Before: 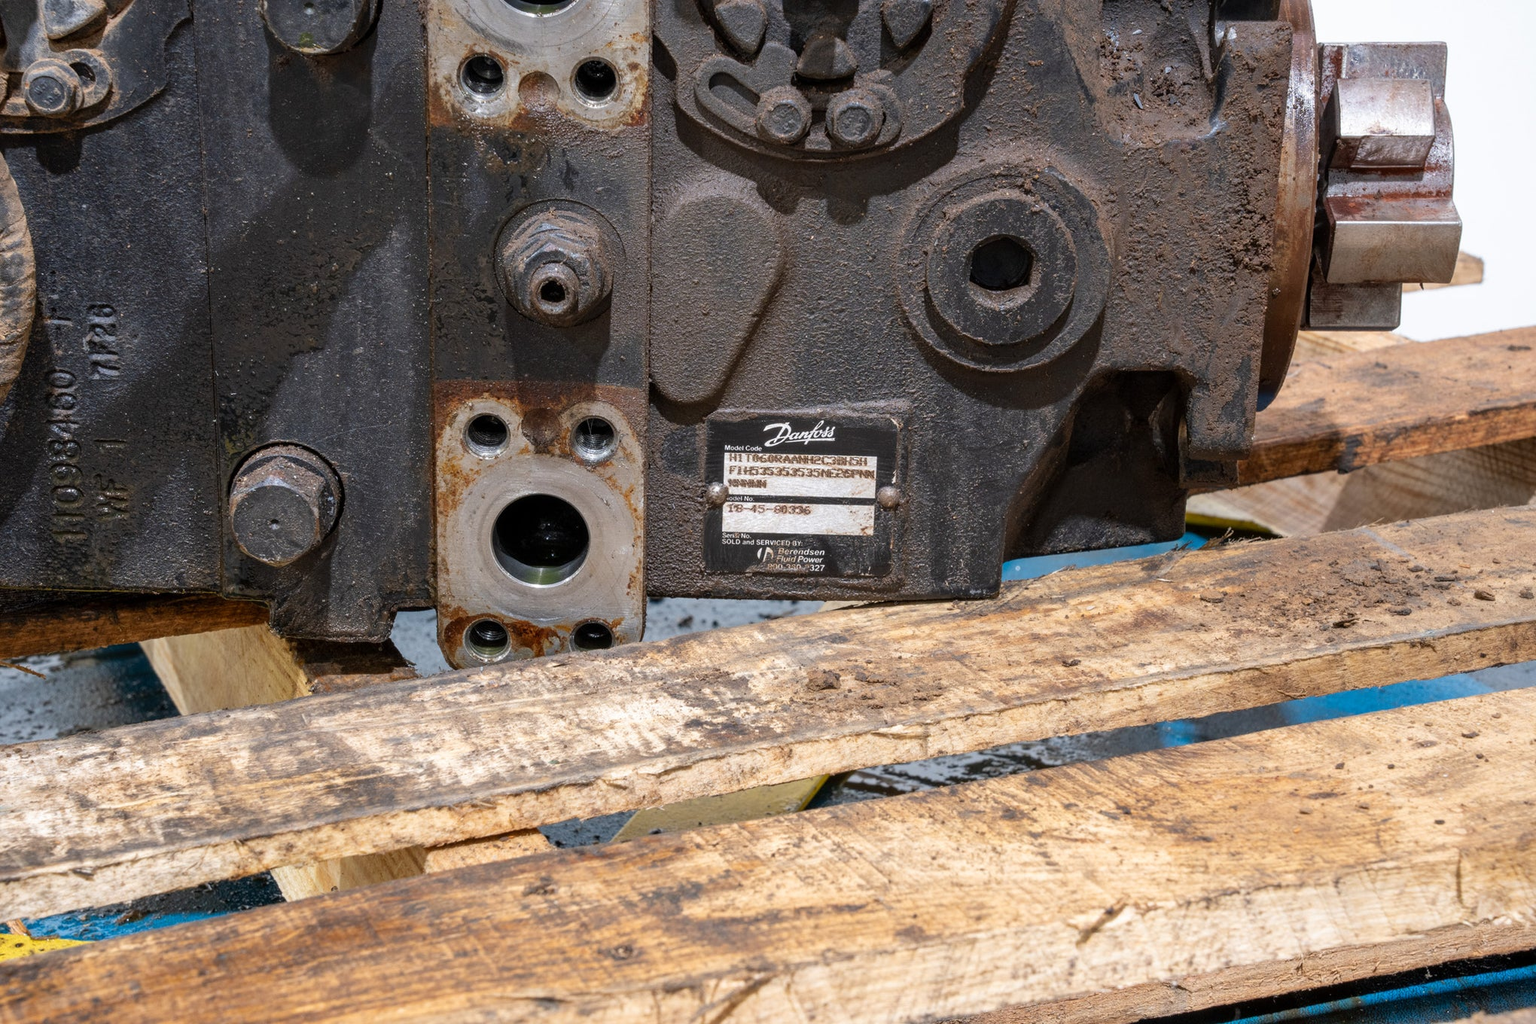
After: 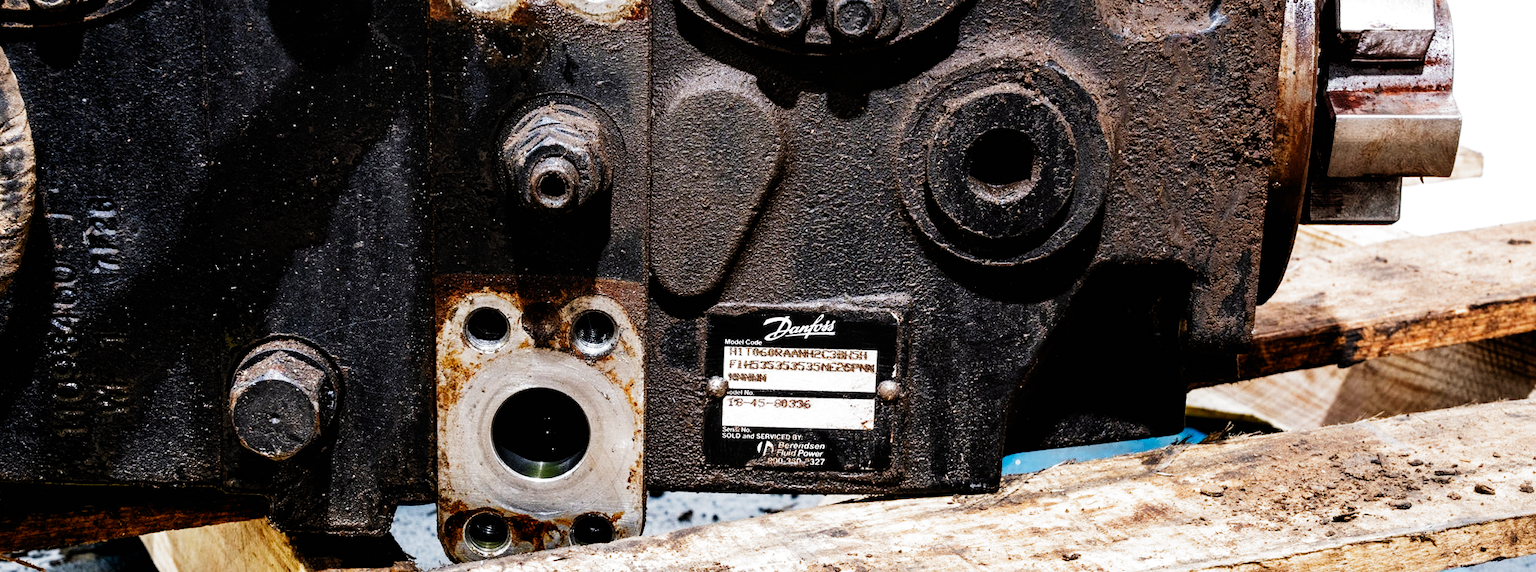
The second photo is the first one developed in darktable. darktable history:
filmic rgb: black relative exposure -5.38 EV, white relative exposure 2.86 EV, dynamic range scaling -37.9%, hardness 4.01, contrast 1.594, highlights saturation mix -0.754%, add noise in highlights 0.001, preserve chrominance no, color science v3 (2019), use custom middle-gray values true, contrast in highlights soft
crop and rotate: top 10.421%, bottom 33.562%
tone equalizer: -8 EV -0.748 EV, -7 EV -0.734 EV, -6 EV -0.64 EV, -5 EV -0.364 EV, -3 EV 0.394 EV, -2 EV 0.6 EV, -1 EV 0.685 EV, +0 EV 0.727 EV, edges refinement/feathering 500, mask exposure compensation -1.57 EV, preserve details no
